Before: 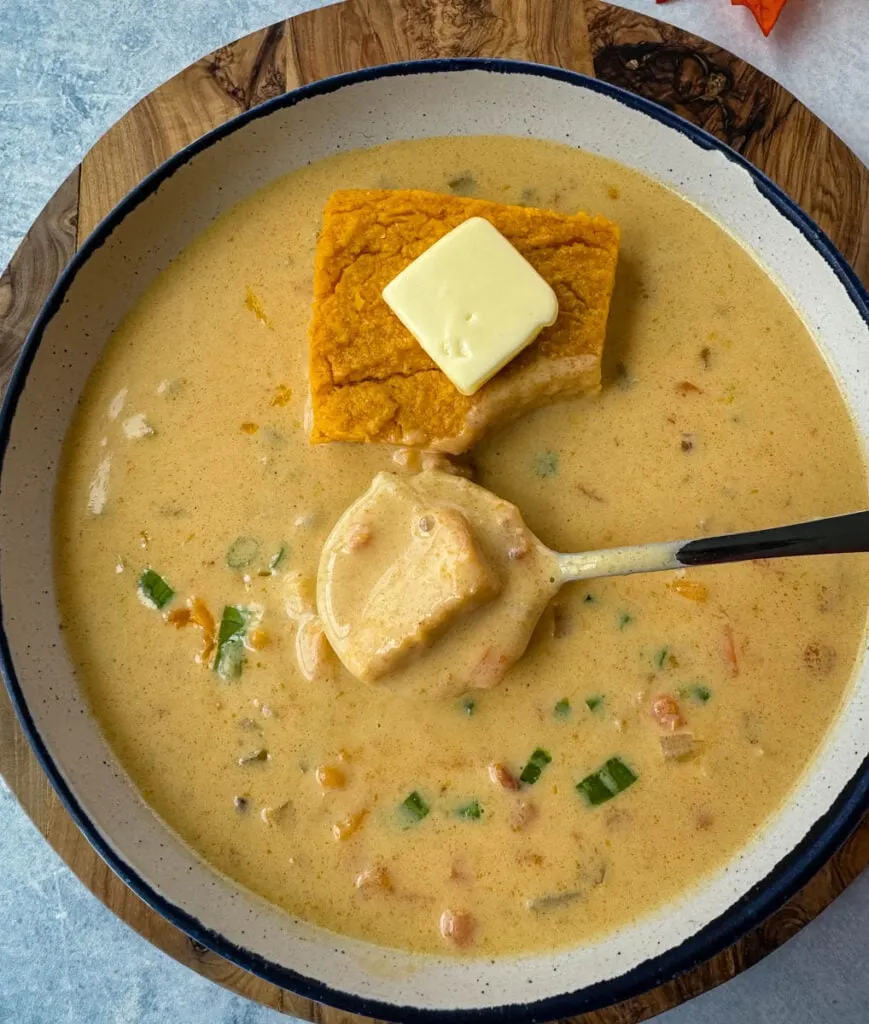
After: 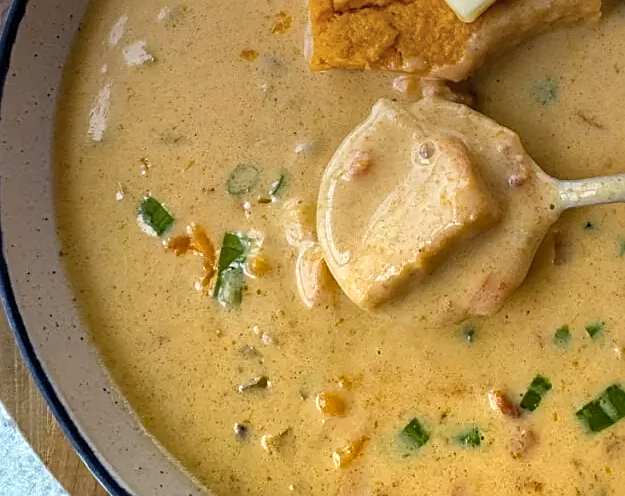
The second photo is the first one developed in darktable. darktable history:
shadows and highlights: shadows 52.42, soften with gaussian
sharpen: on, module defaults
exposure: black level correction 0, exposure 0.5 EV, compensate highlight preservation false
crop: top 36.498%, right 27.964%, bottom 14.995%
graduated density: hue 238.83°, saturation 50%
